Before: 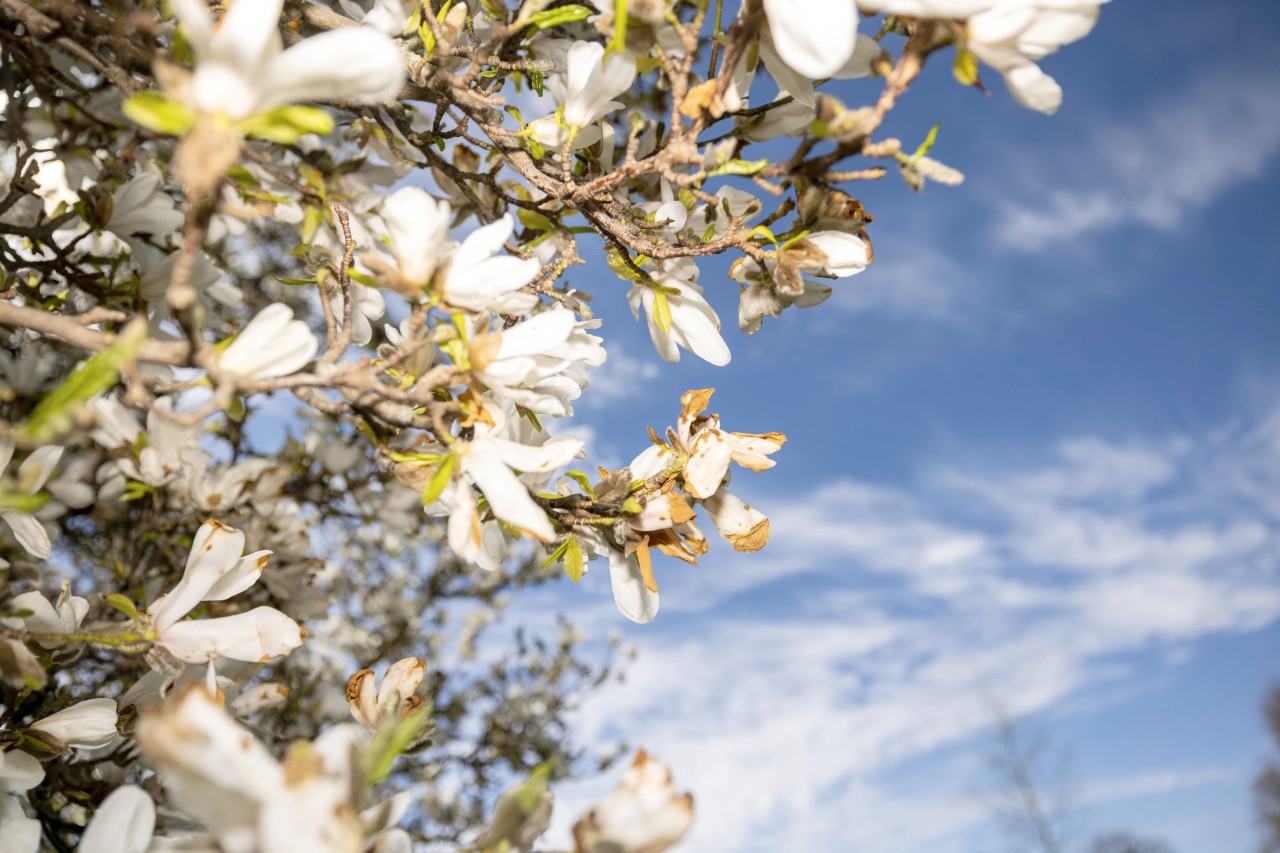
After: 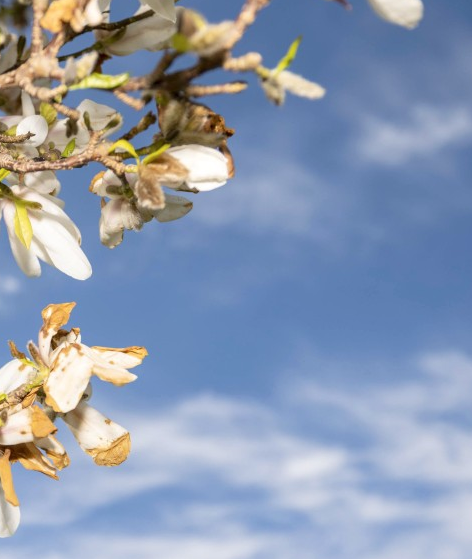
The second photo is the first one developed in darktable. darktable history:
crop and rotate: left 49.936%, top 10.094%, right 13.136%, bottom 24.256%
tone equalizer: on, module defaults
